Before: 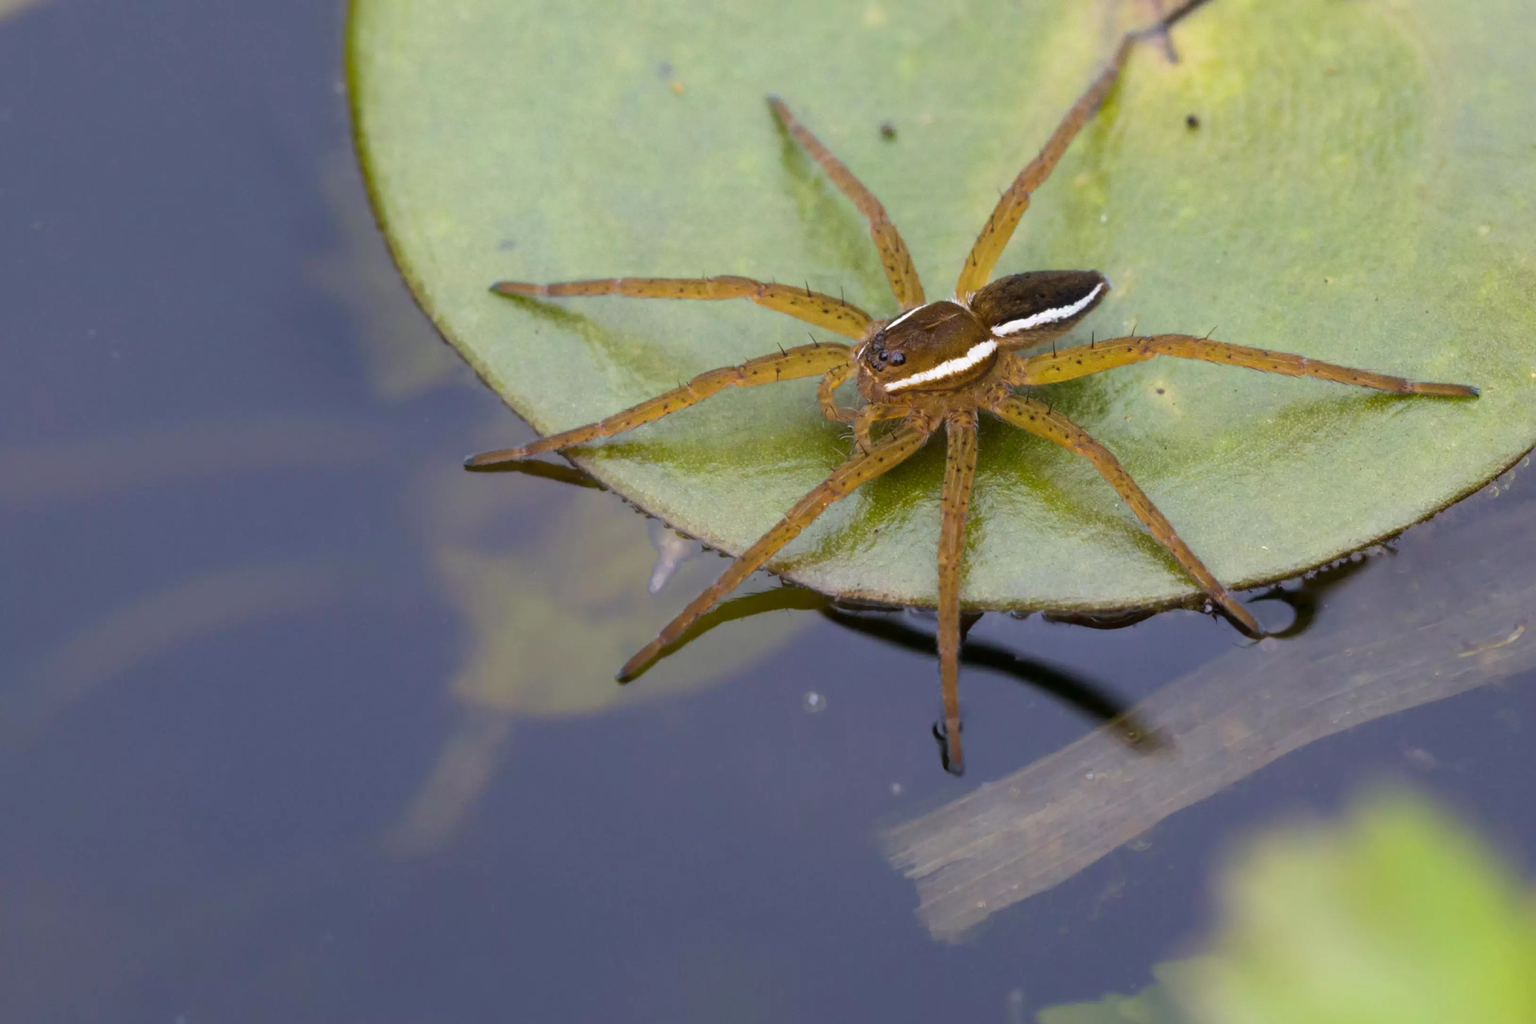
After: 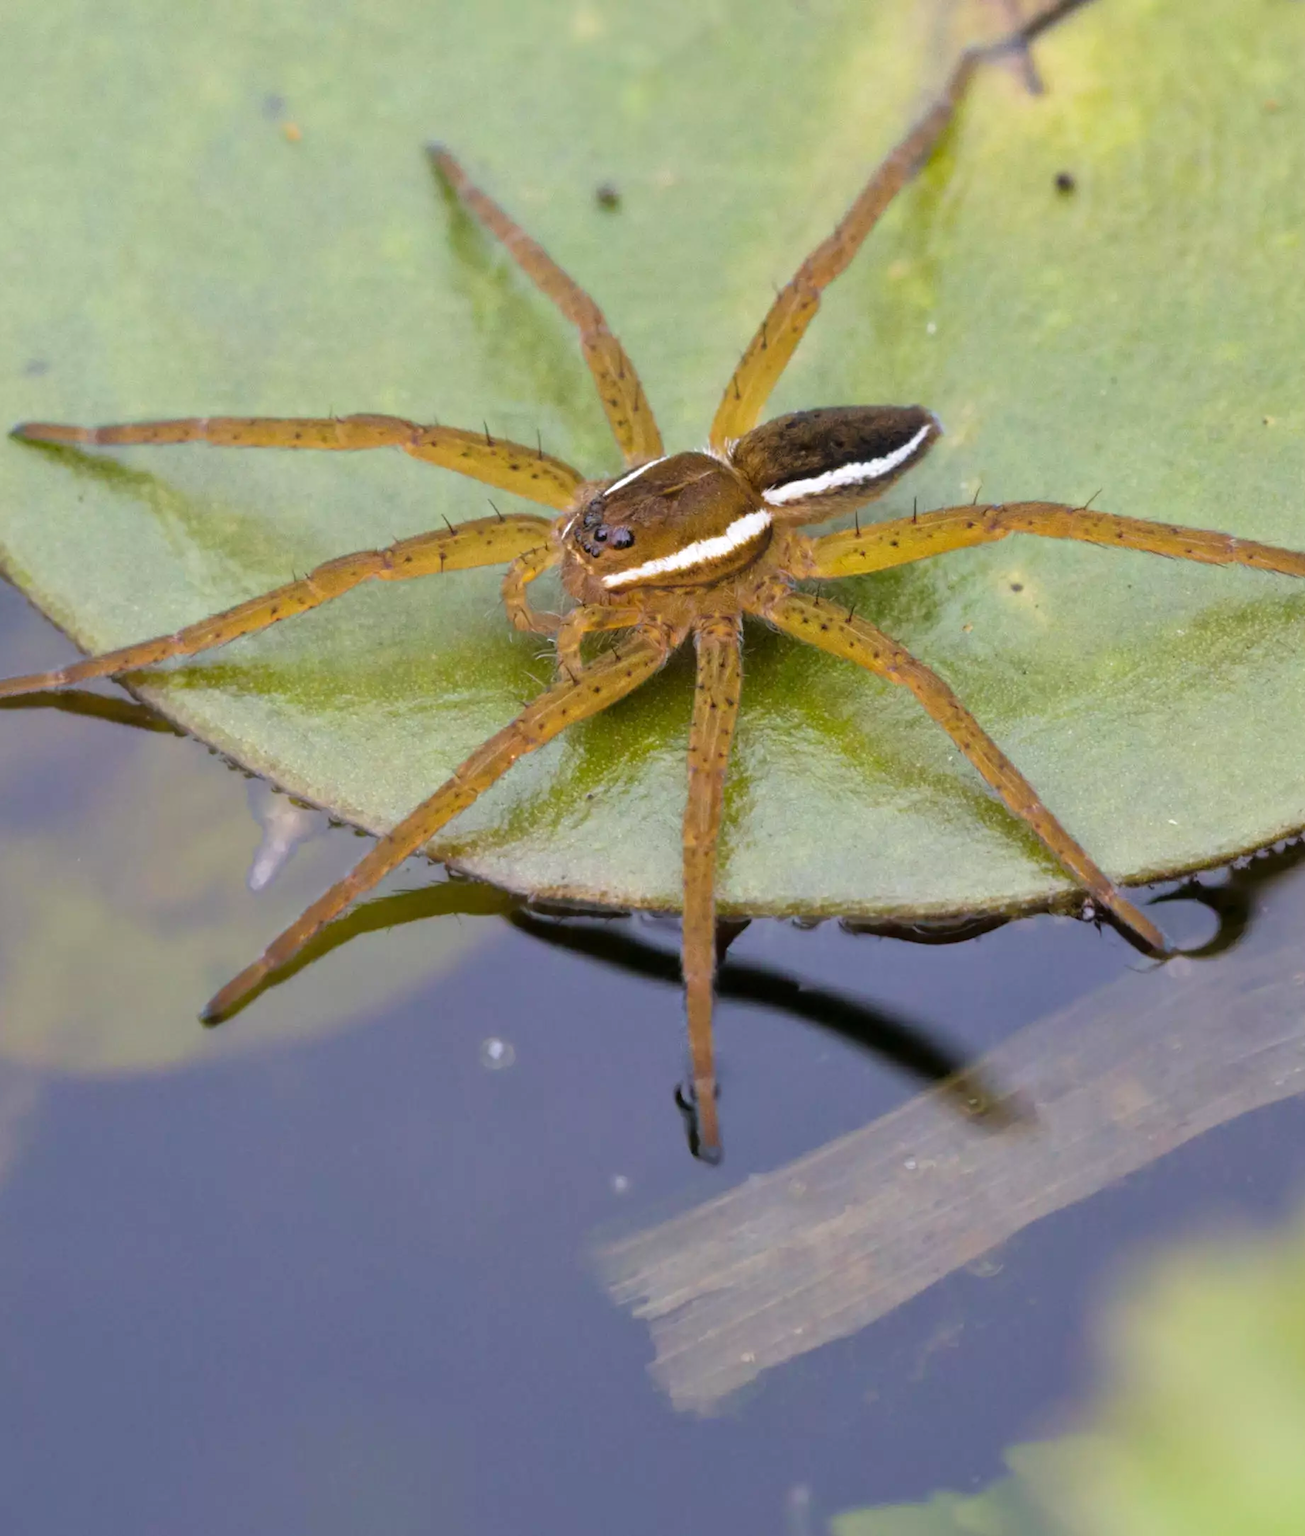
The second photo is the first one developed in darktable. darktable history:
tone equalizer: -8 EV 0.001 EV, -7 EV -0.004 EV, -6 EV 0.009 EV, -5 EV 0.032 EV, -4 EV 0.276 EV, -3 EV 0.644 EV, -2 EV 0.584 EV, -1 EV 0.187 EV, +0 EV 0.024 EV
crop: left 31.458%, top 0%, right 11.876%
